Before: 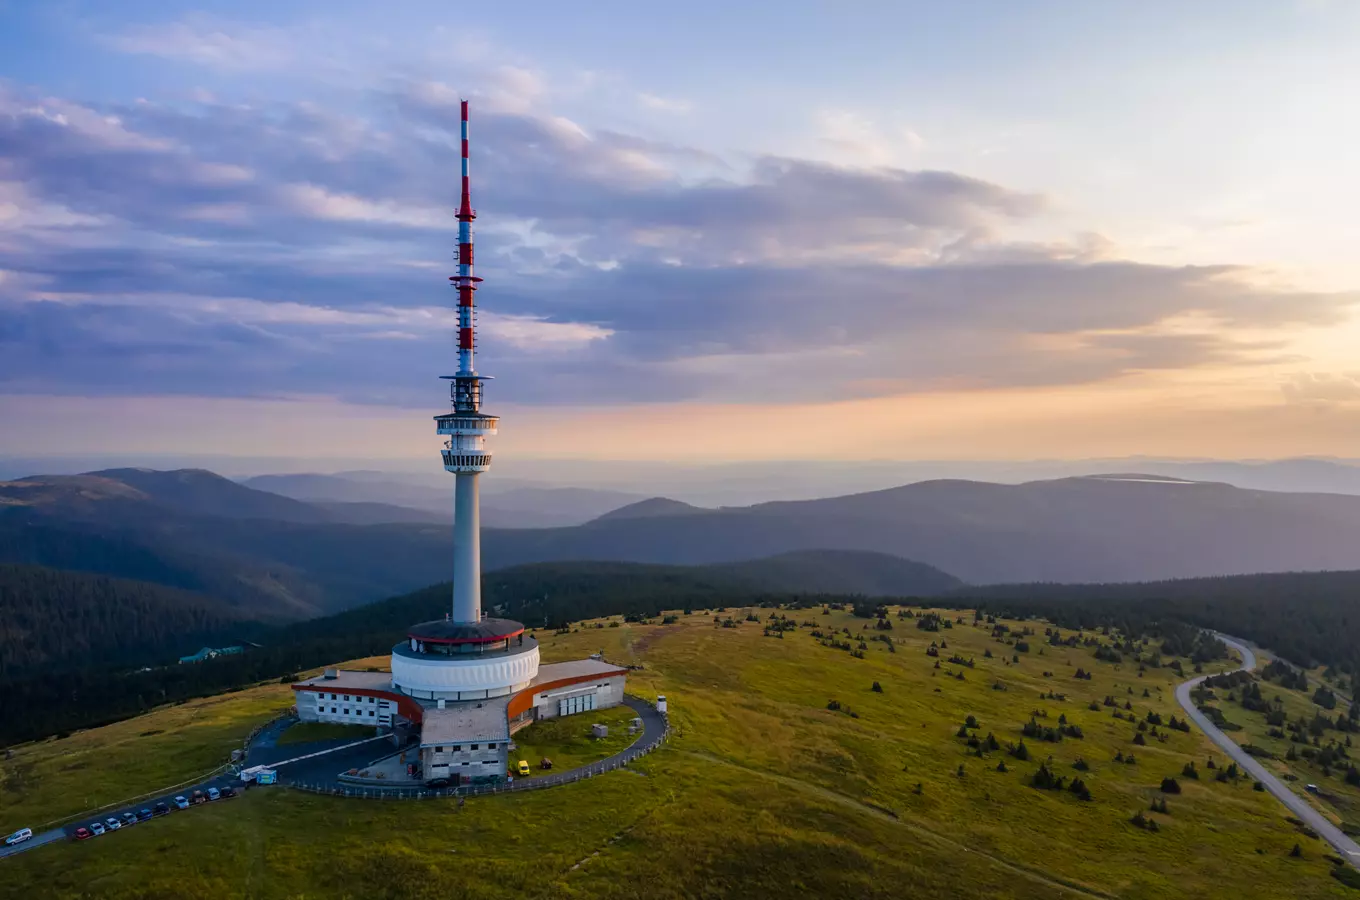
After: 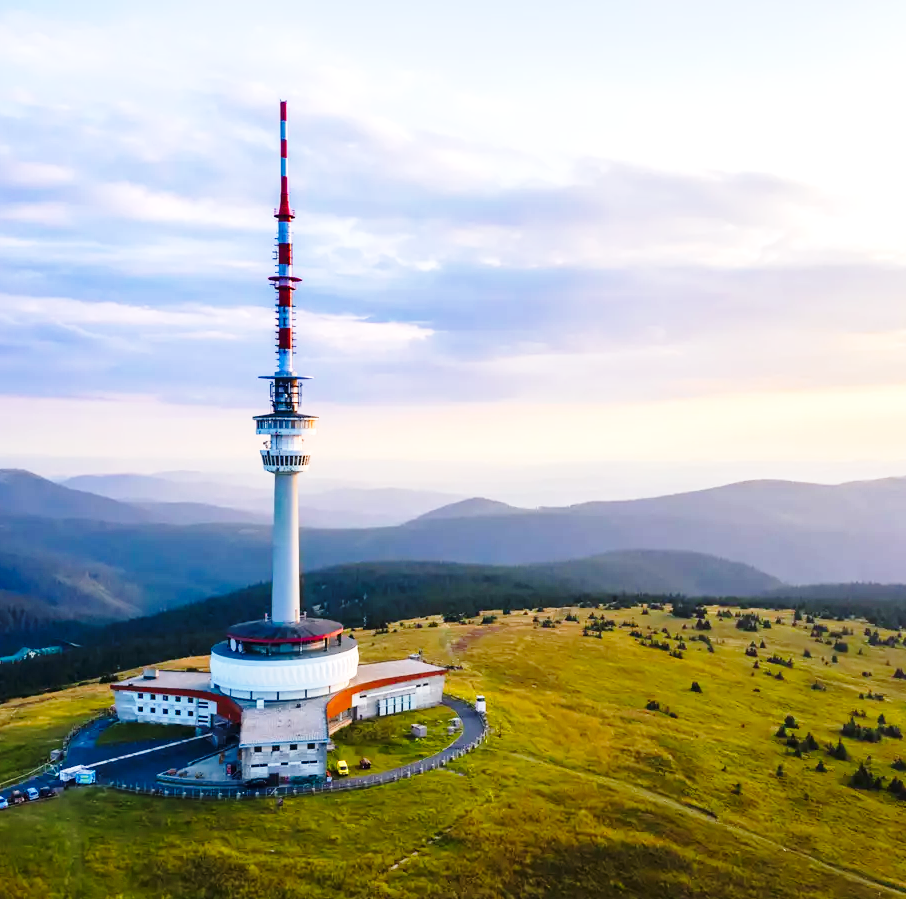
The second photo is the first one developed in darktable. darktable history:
crop and rotate: left 13.342%, right 19.991%
exposure: black level correction 0, exposure 0.7 EV, compensate exposure bias true, compensate highlight preservation false
base curve: curves: ch0 [(0, 0) (0.028, 0.03) (0.121, 0.232) (0.46, 0.748) (0.859, 0.968) (1, 1)], preserve colors none
